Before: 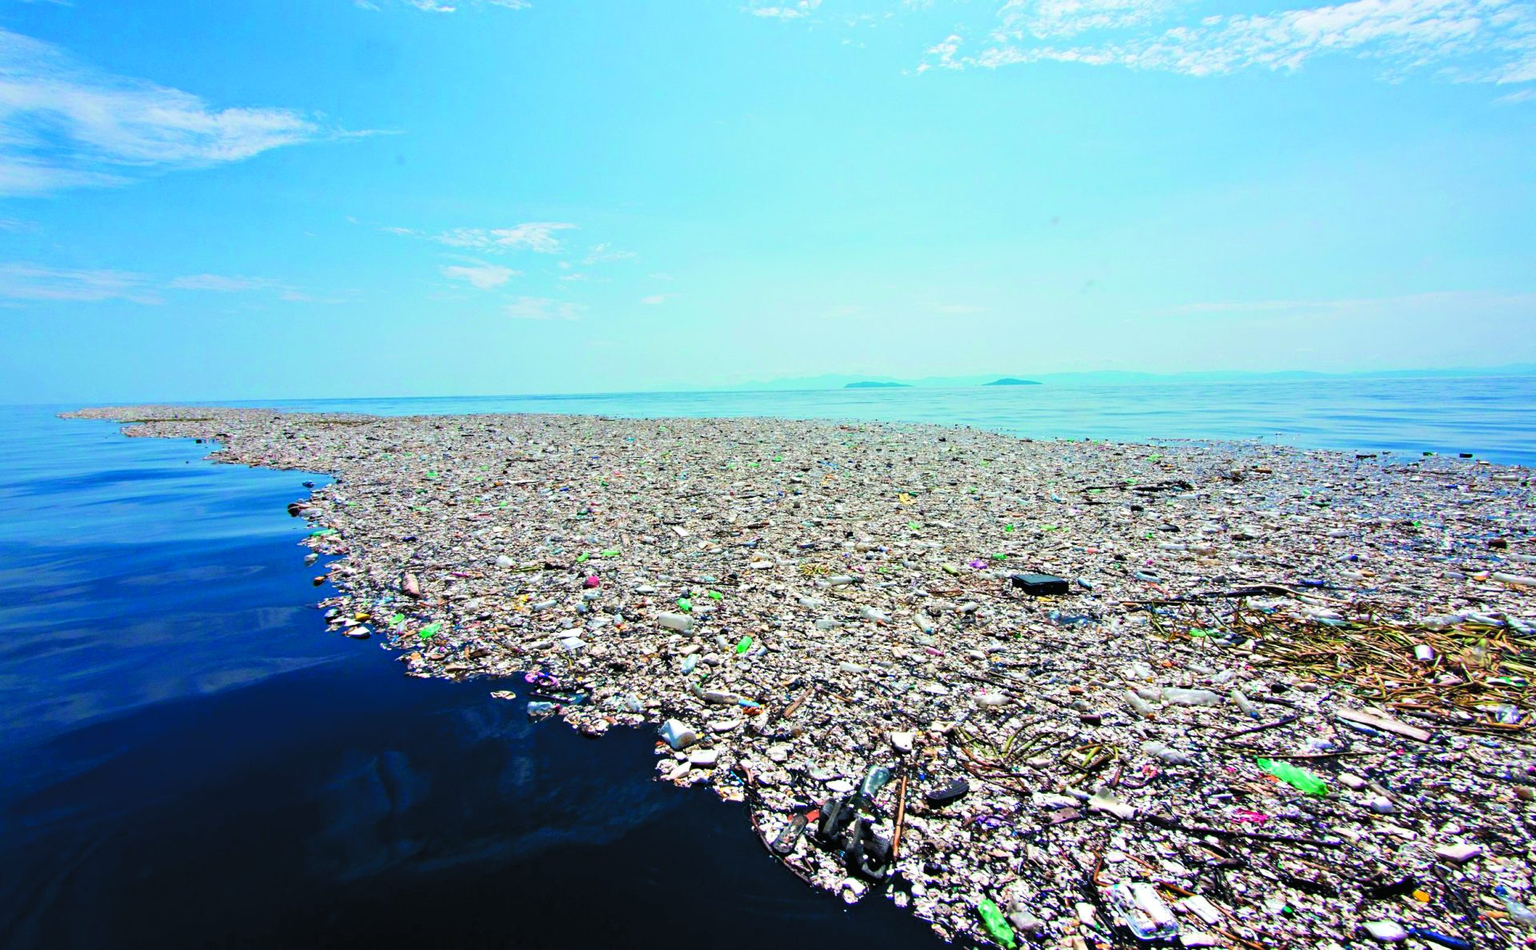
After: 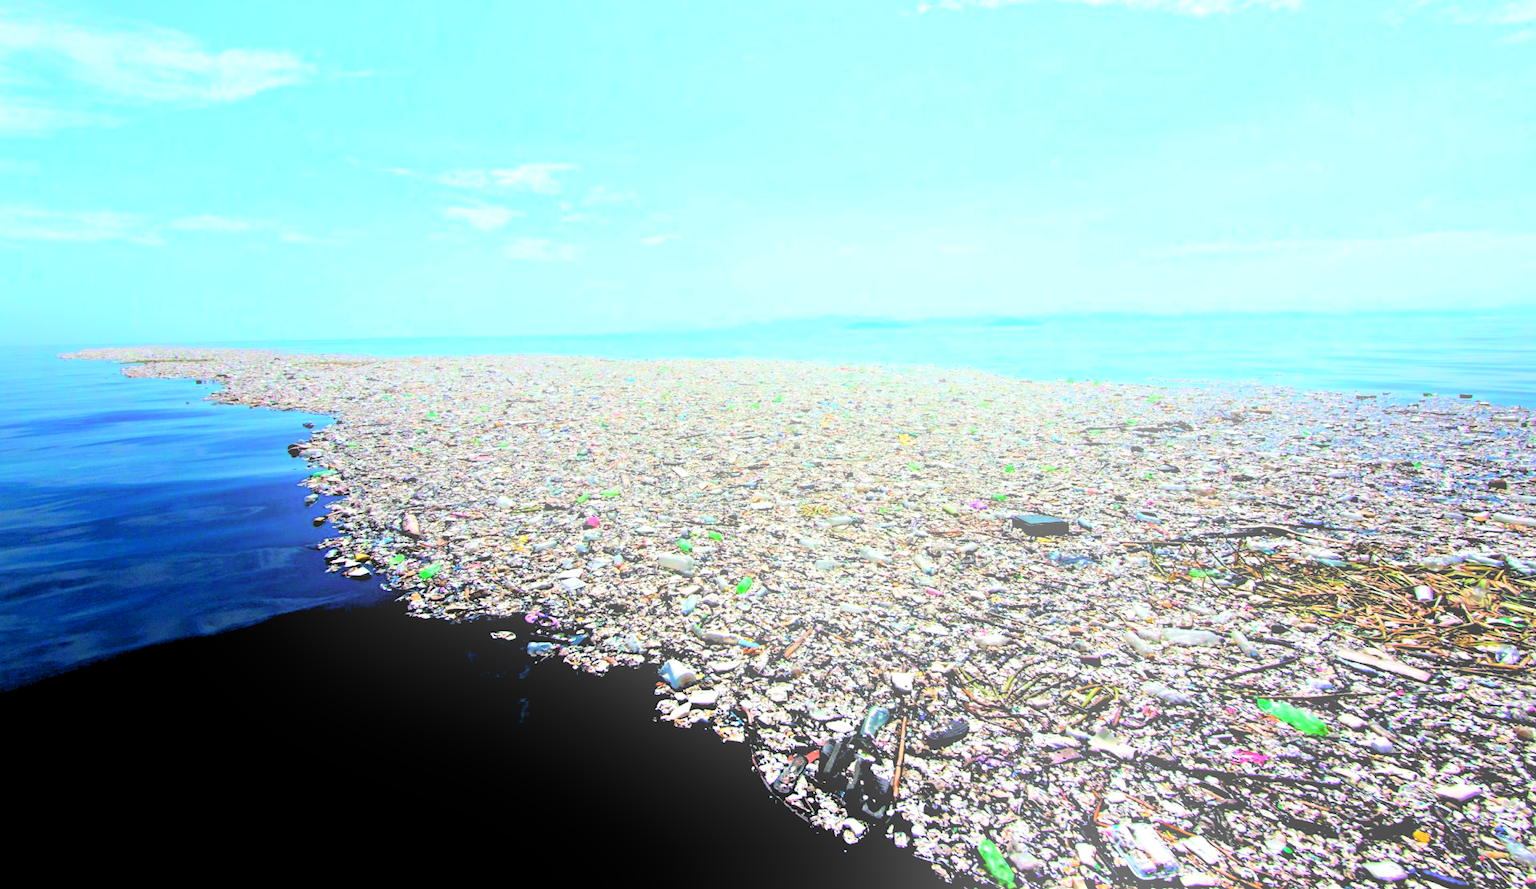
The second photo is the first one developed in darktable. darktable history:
crop and rotate: top 6.25%
rgb levels: levels [[0.029, 0.461, 0.922], [0, 0.5, 1], [0, 0.5, 1]]
bloom: on, module defaults
